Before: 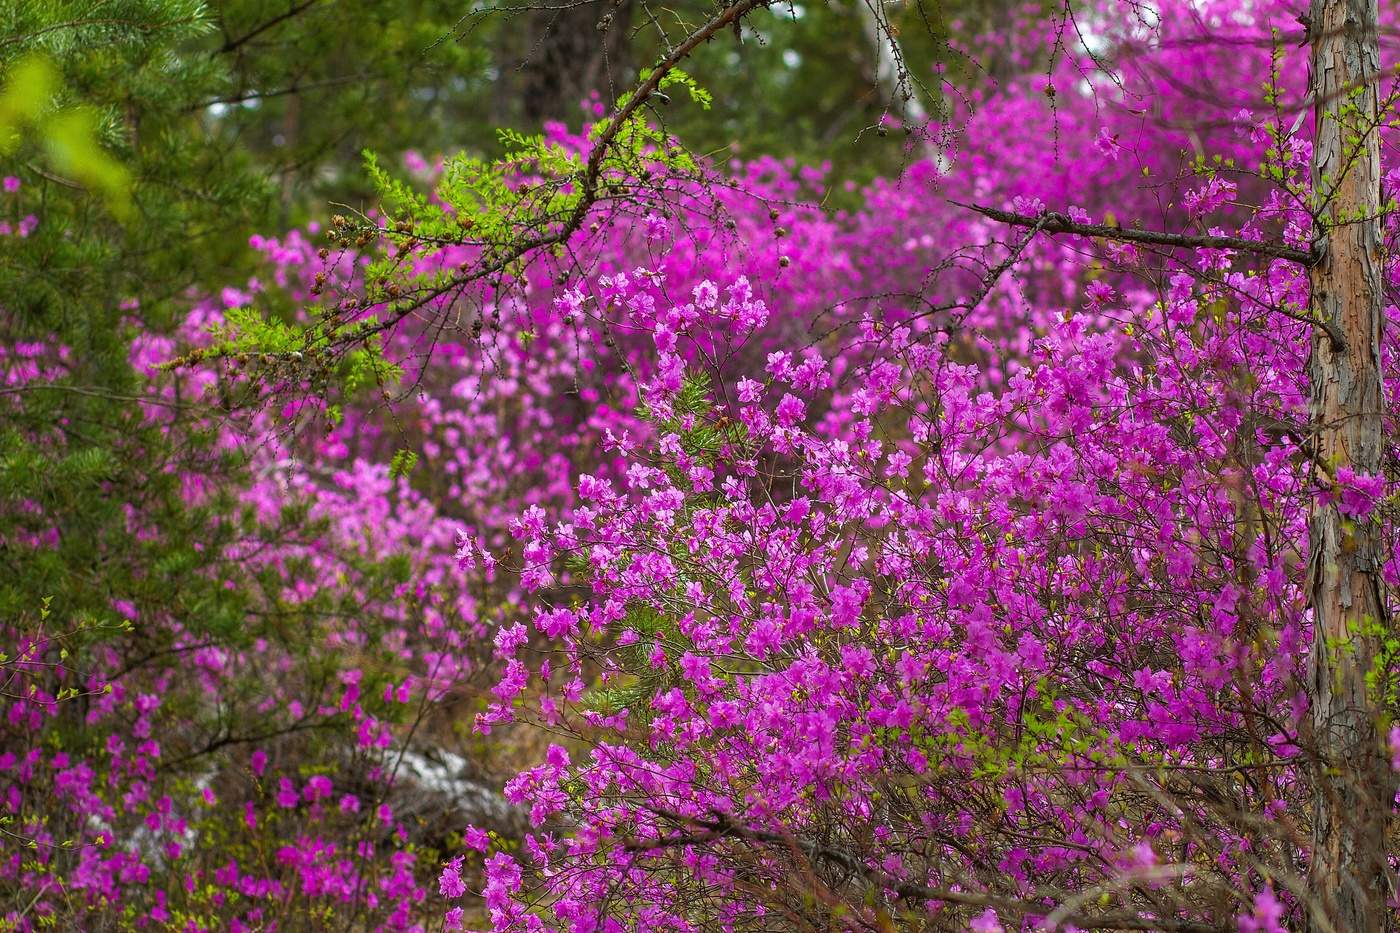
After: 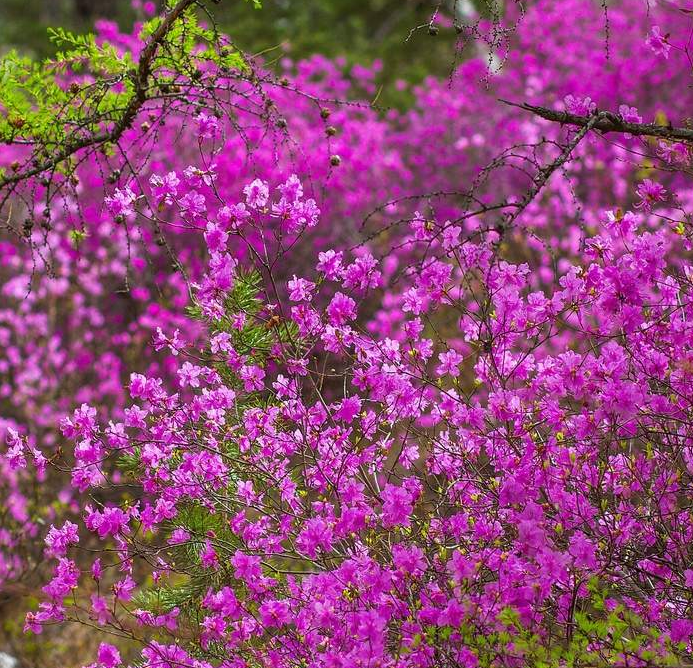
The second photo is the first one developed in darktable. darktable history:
crop: left 32.079%, top 10.919%, right 18.397%, bottom 17.378%
